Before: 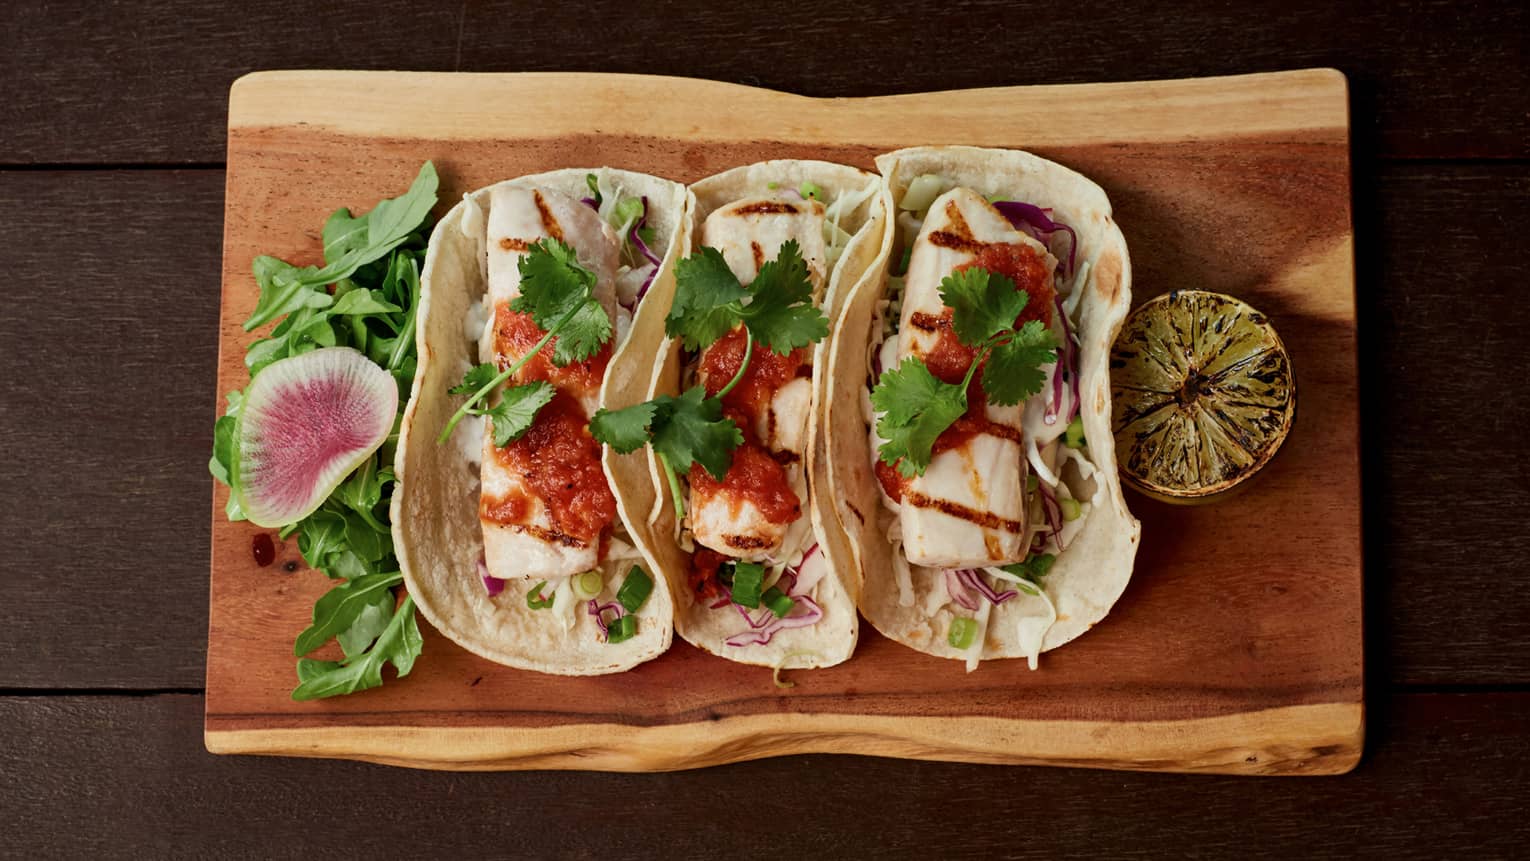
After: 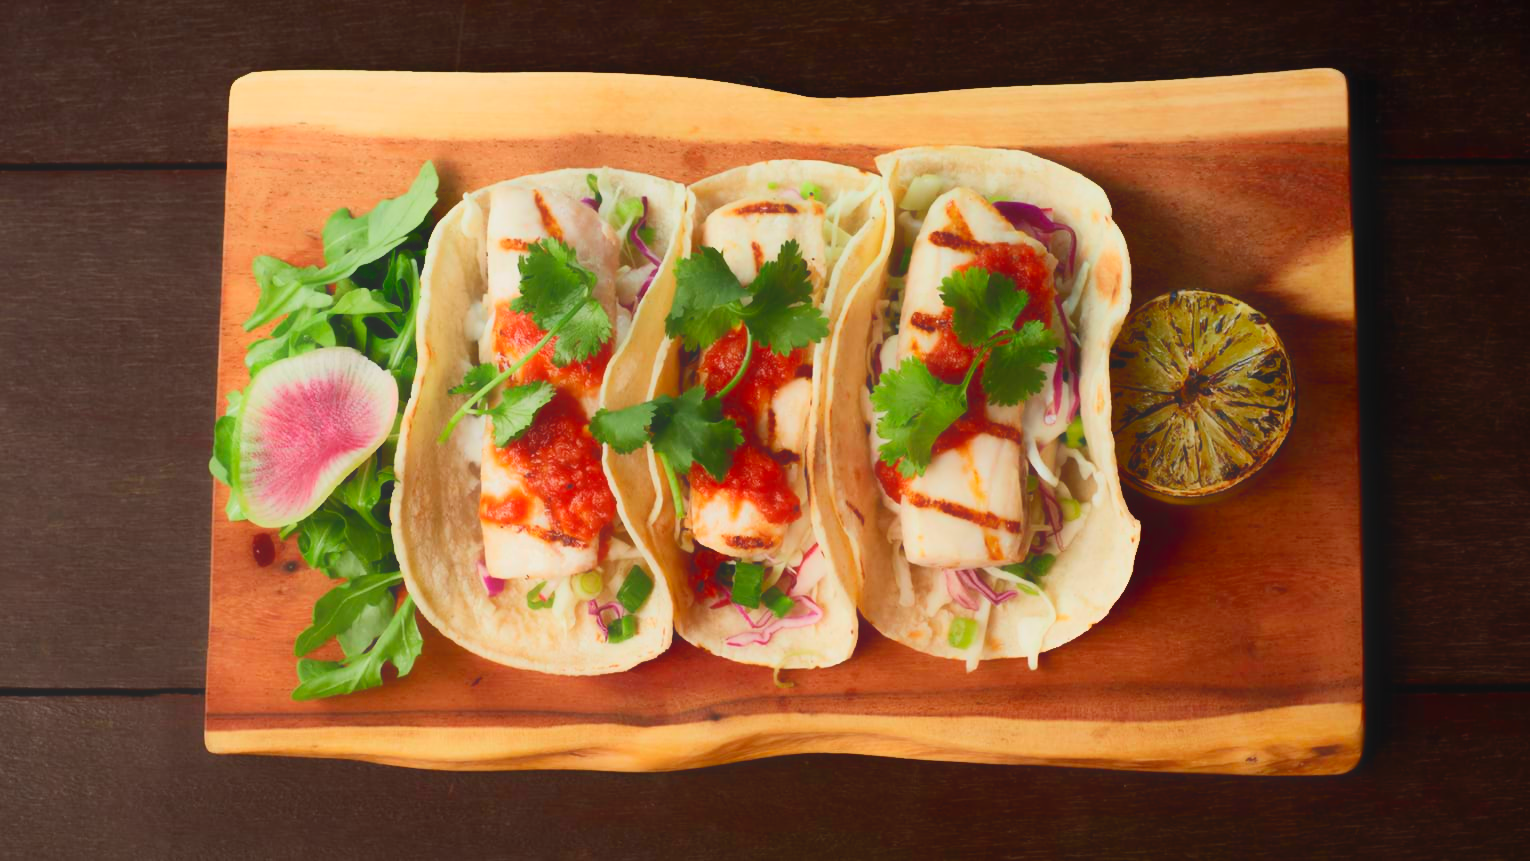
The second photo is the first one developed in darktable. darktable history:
contrast brightness saturation: contrast 0.239, brightness 0.248, saturation 0.388
contrast equalizer: octaves 7, y [[0.5, 0.542, 0.583, 0.625, 0.667, 0.708], [0.5 ×6], [0.5 ×6], [0 ×6], [0 ×6]], mix -0.997
